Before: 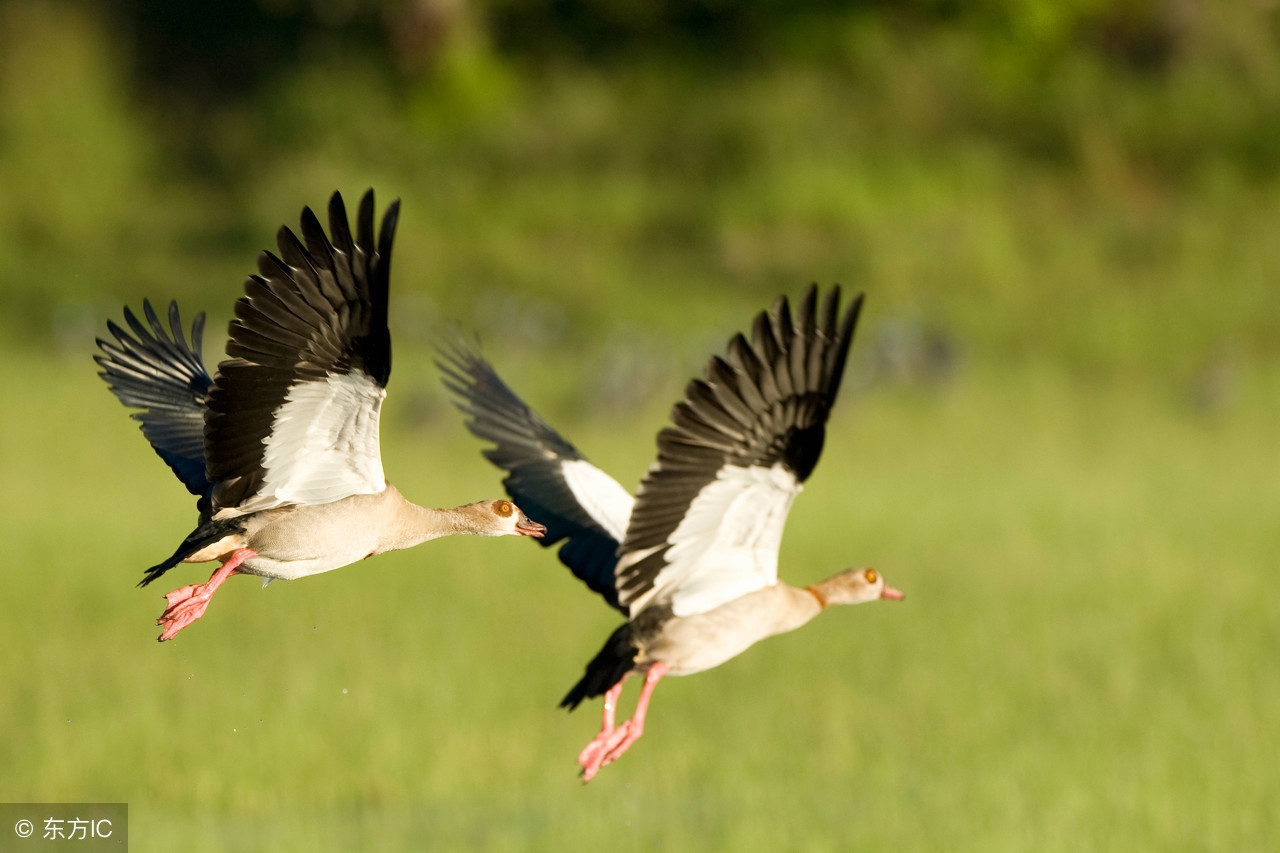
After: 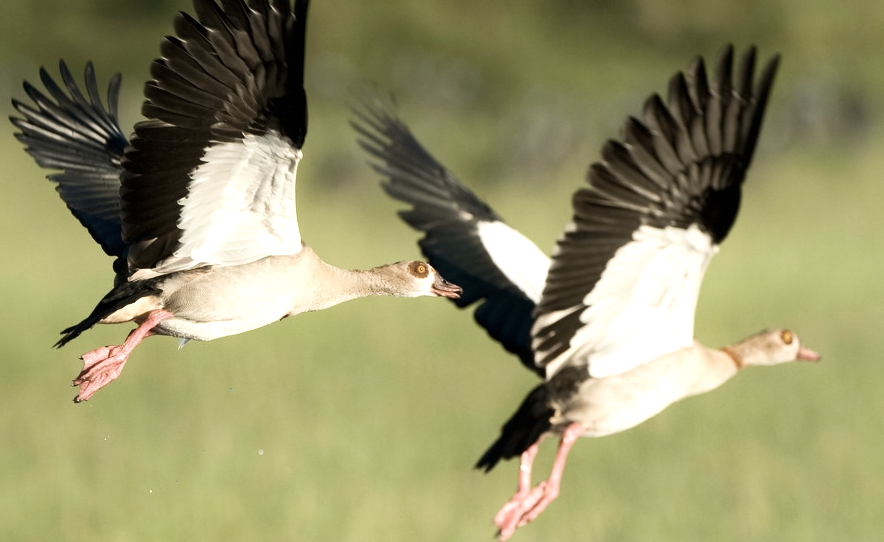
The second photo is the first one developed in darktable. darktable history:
crop: left 6.599%, top 28.074%, right 24.319%, bottom 8.357%
tone equalizer: -8 EV 0 EV, -7 EV 0.002 EV, -6 EV -0.002 EV, -5 EV -0.009 EV, -4 EV -0.083 EV, -3 EV -0.196 EV, -2 EV -0.252 EV, -1 EV 0.083 EV, +0 EV 0.312 EV
contrast brightness saturation: contrast 0.096, saturation -0.362
